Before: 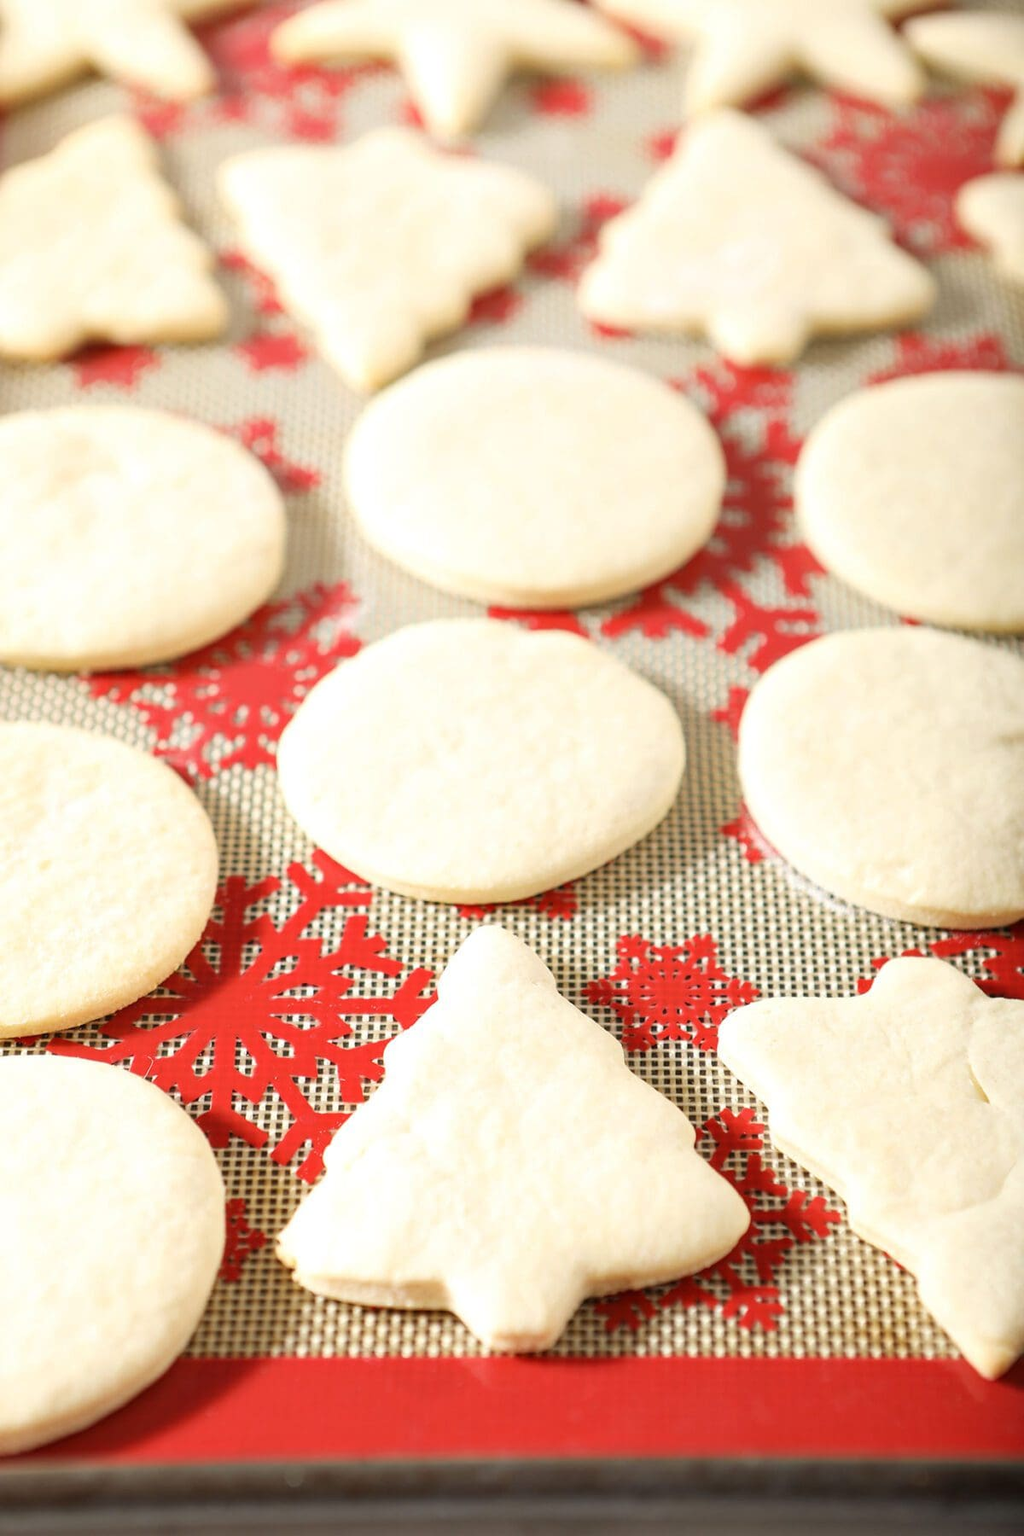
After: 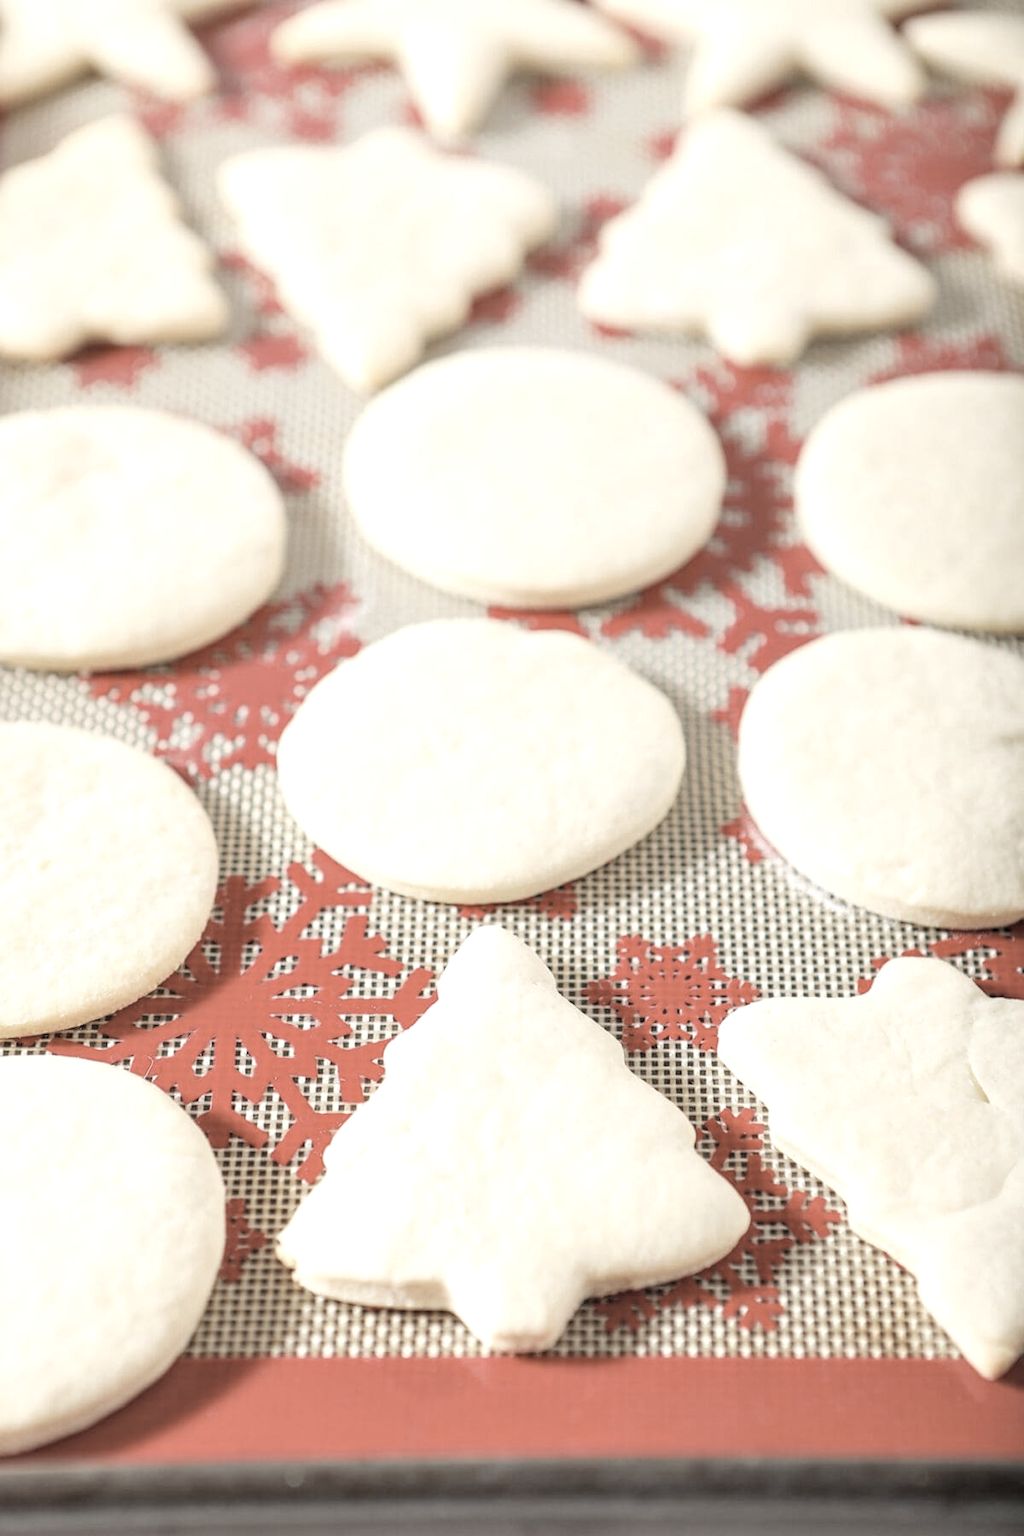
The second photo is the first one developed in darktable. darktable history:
contrast brightness saturation: brightness 0.18, saturation -0.5
local contrast: detail 130%
